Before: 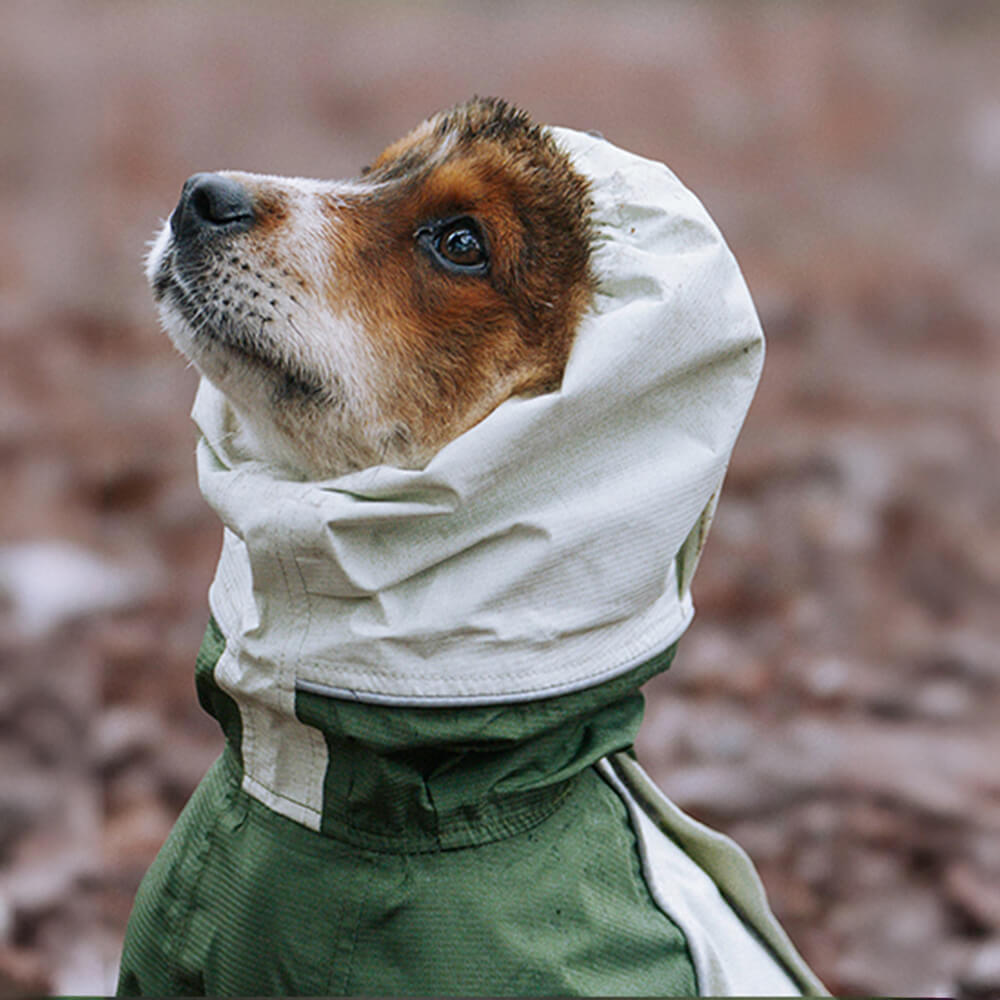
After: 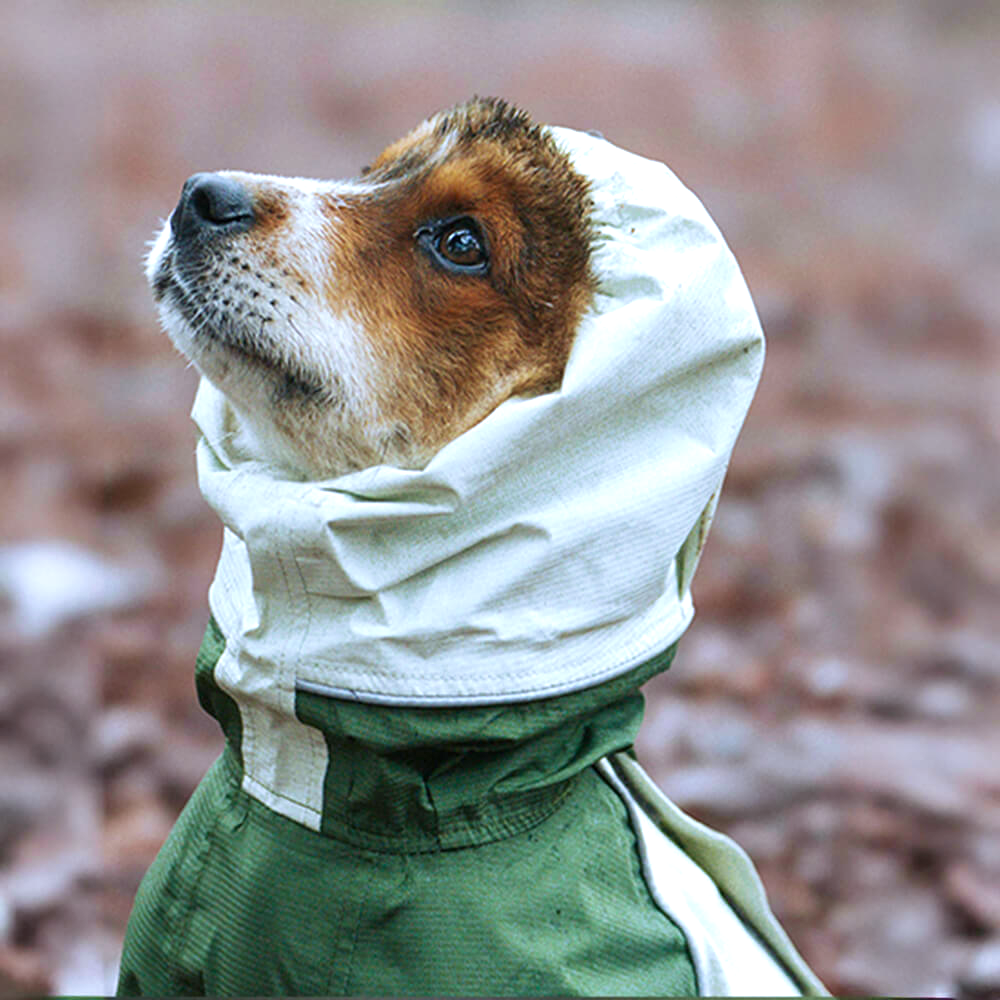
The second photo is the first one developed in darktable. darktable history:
white balance: red 0.925, blue 1.046
exposure: exposure 0.559 EV, compensate highlight preservation false
velvia: on, module defaults
